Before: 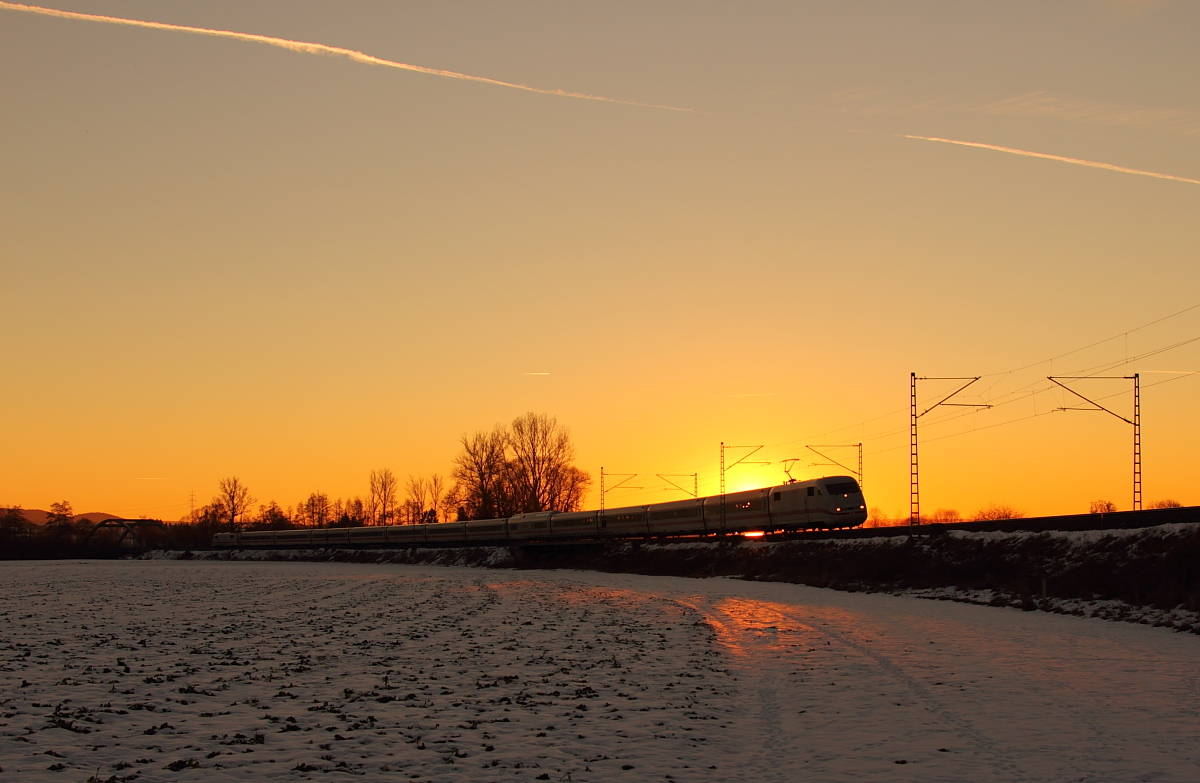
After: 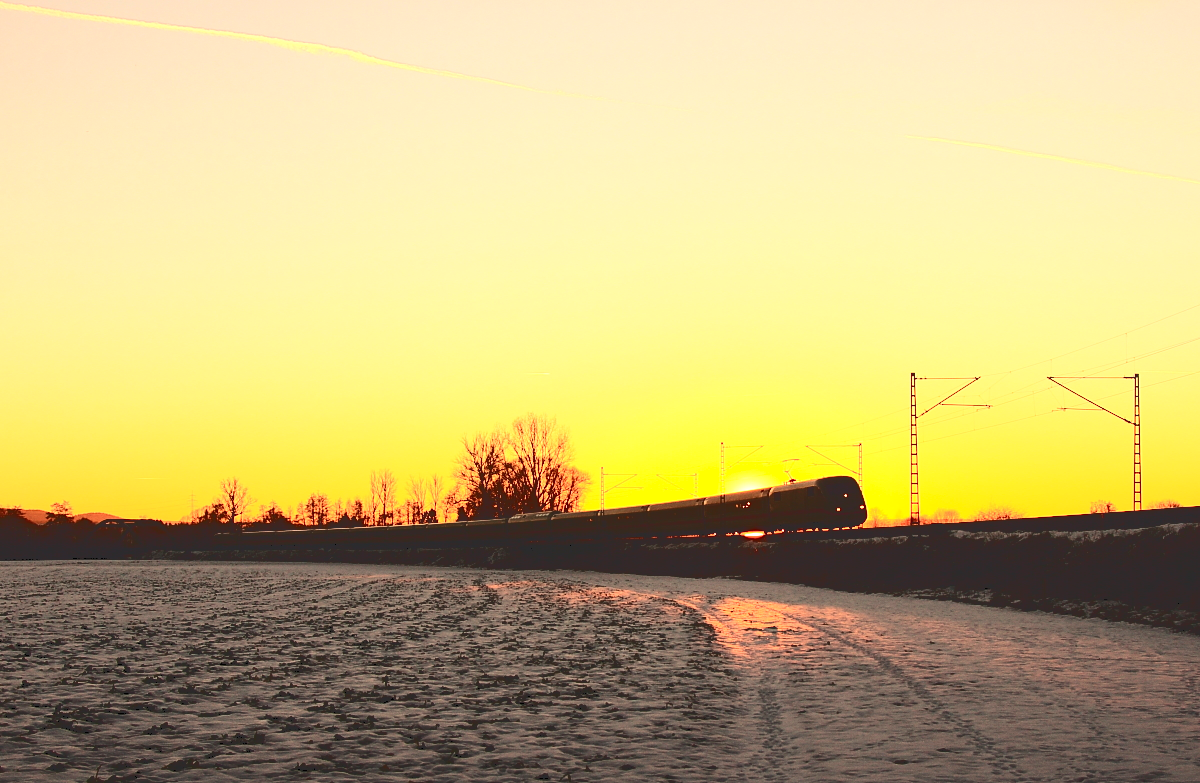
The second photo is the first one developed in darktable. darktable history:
exposure: exposure 0.518 EV, compensate highlight preservation false
tone equalizer: -8 EV -0.765 EV, -7 EV -0.675 EV, -6 EV -0.637 EV, -5 EV -0.391 EV, -3 EV 0.401 EV, -2 EV 0.6 EV, -1 EV 0.682 EV, +0 EV 0.765 EV, smoothing diameter 24.83%, edges refinement/feathering 11, preserve details guided filter
tone curve: curves: ch0 [(0, 0) (0.003, 0.178) (0.011, 0.177) (0.025, 0.177) (0.044, 0.178) (0.069, 0.178) (0.1, 0.18) (0.136, 0.183) (0.177, 0.199) (0.224, 0.227) (0.277, 0.278) (0.335, 0.357) (0.399, 0.449) (0.468, 0.546) (0.543, 0.65) (0.623, 0.724) (0.709, 0.804) (0.801, 0.868) (0.898, 0.921) (1, 1)], color space Lab, independent channels, preserve colors none
local contrast: highlights 100%, shadows 99%, detail 120%, midtone range 0.2
contrast brightness saturation: contrast 0.28
